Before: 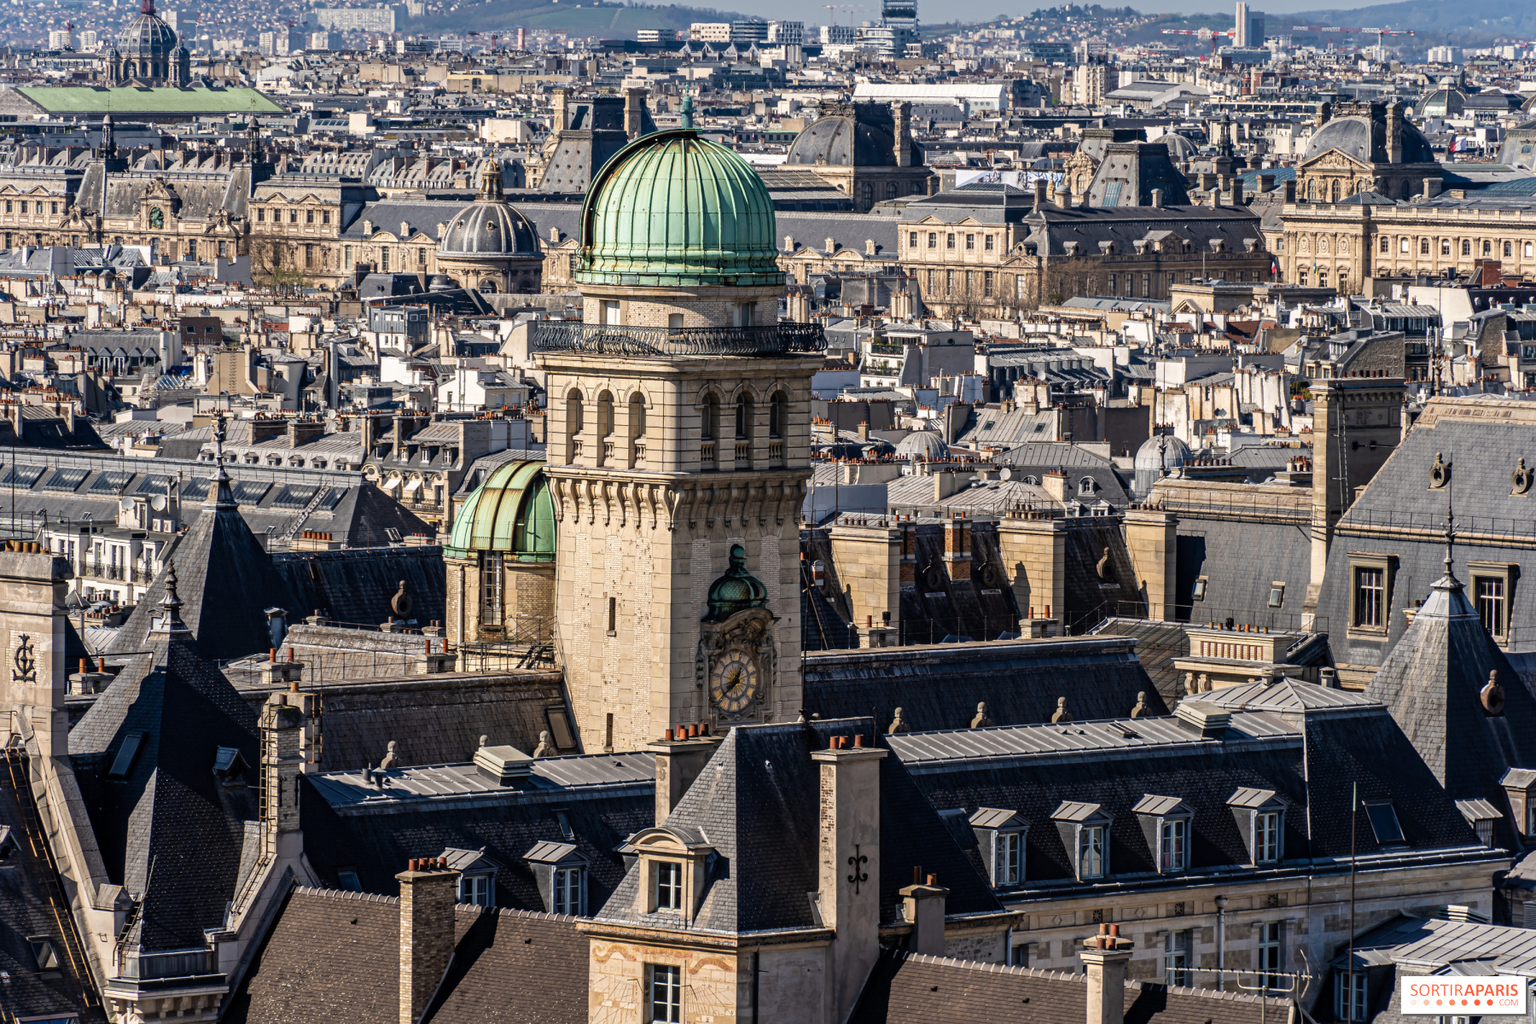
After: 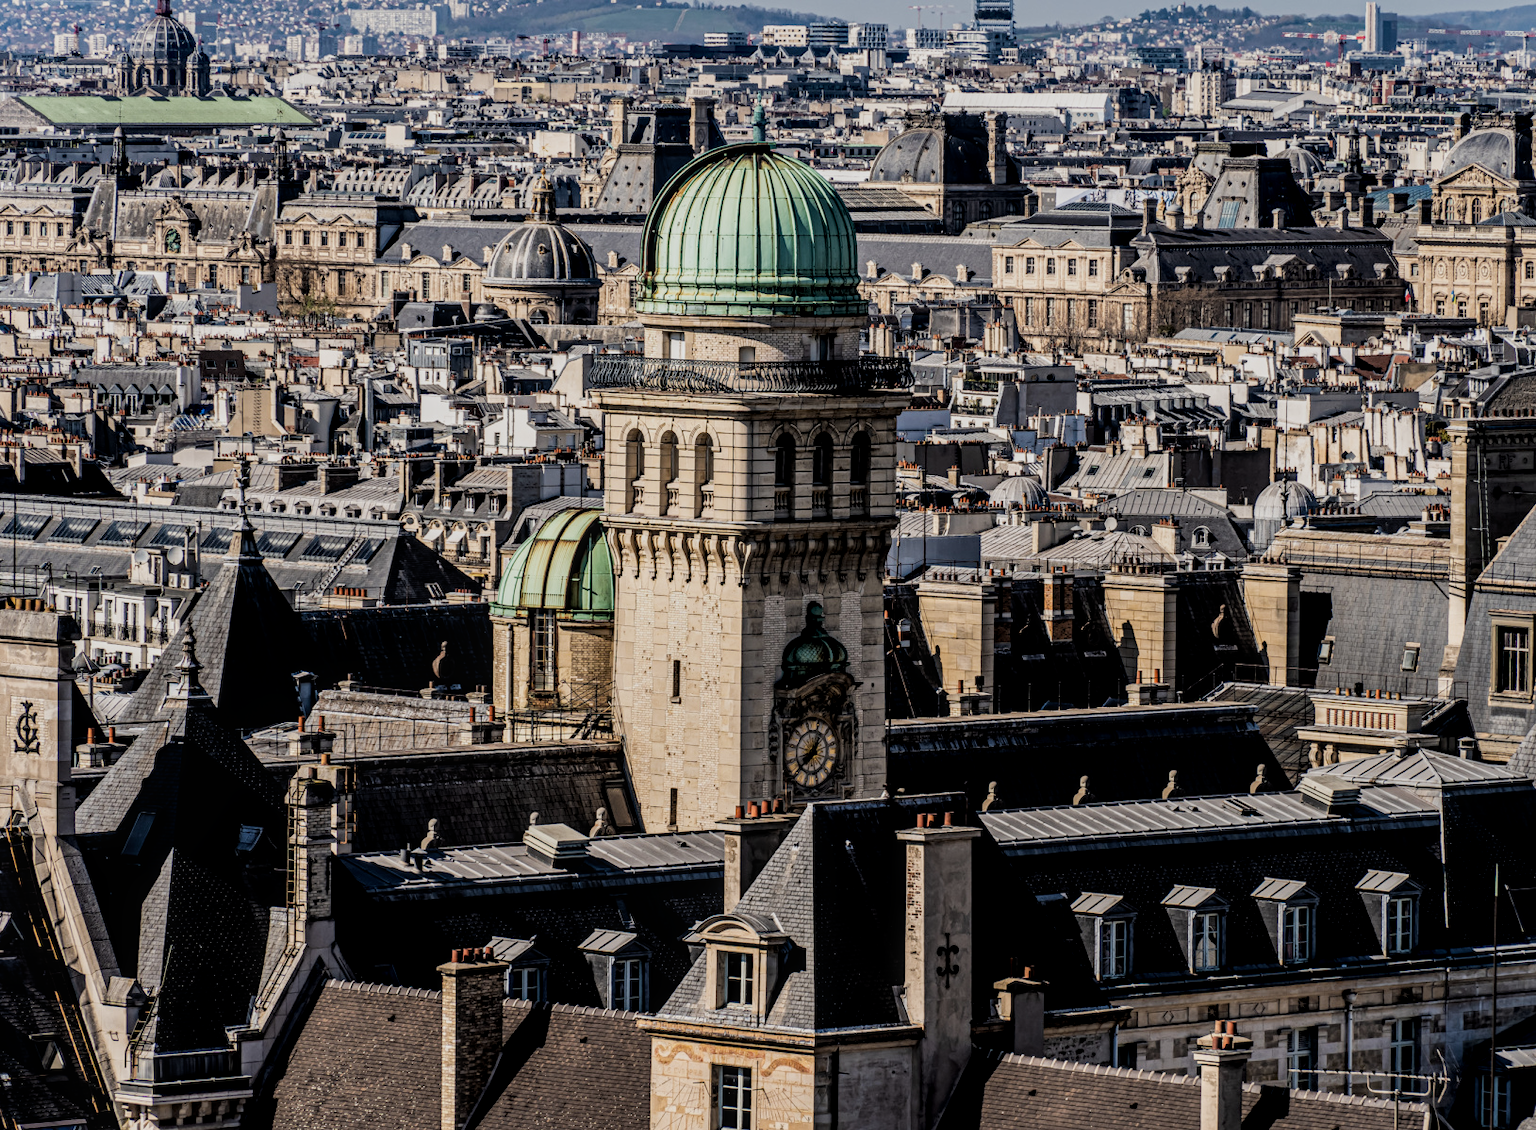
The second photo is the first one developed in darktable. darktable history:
crop: right 9.491%, bottom 0.035%
contrast brightness saturation: contrast 0.03, brightness -0.036
filmic rgb: black relative exposure -5.05 EV, white relative exposure 3.98 EV, hardness 2.9, contrast 1.188, highlights saturation mix -29.95%
local contrast: on, module defaults
